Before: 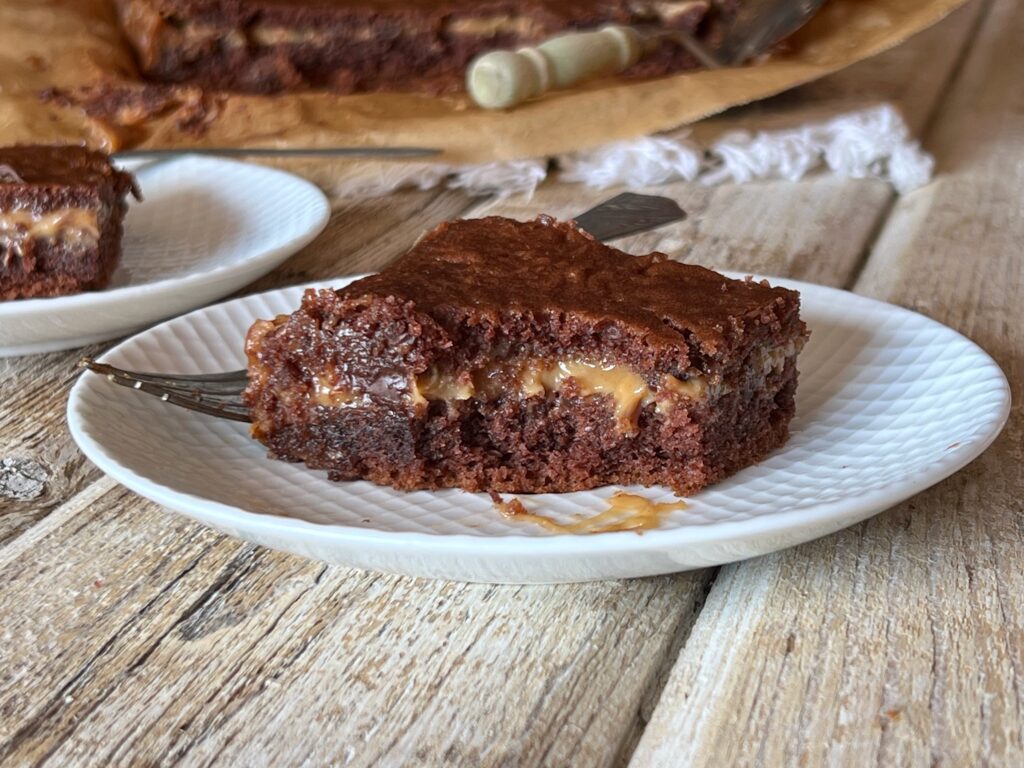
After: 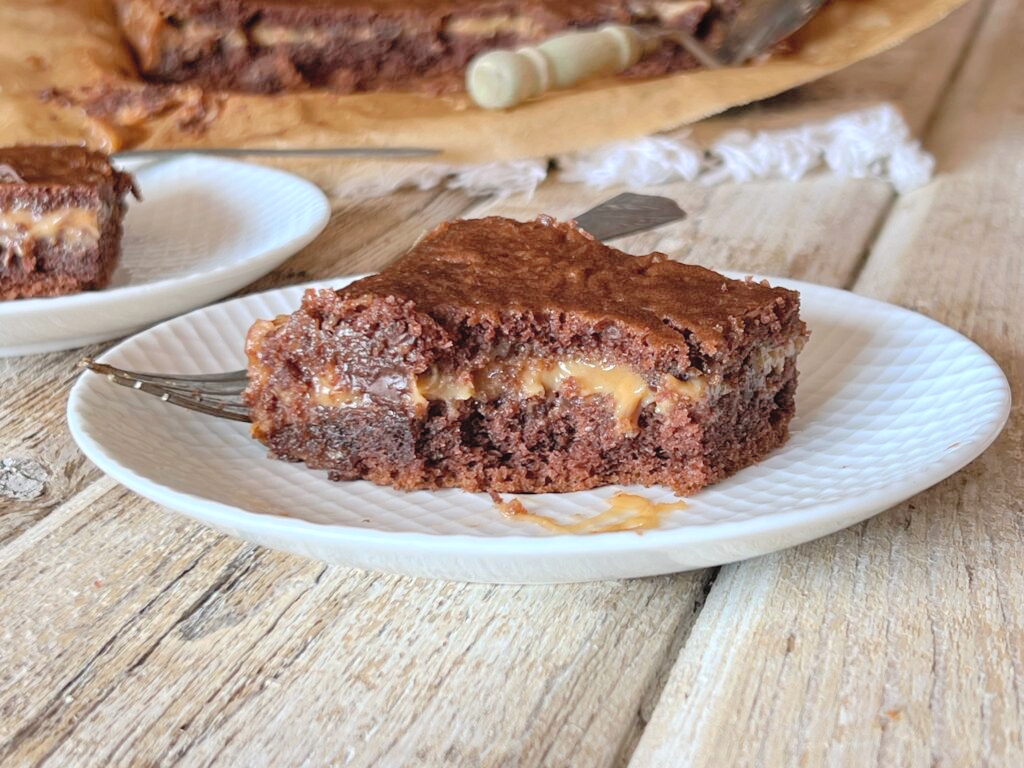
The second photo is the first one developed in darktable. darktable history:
contrast brightness saturation: brightness 0.28
tone curve: curves: ch0 [(0, 0) (0.003, 0.005) (0.011, 0.006) (0.025, 0.013) (0.044, 0.027) (0.069, 0.042) (0.1, 0.06) (0.136, 0.085) (0.177, 0.118) (0.224, 0.171) (0.277, 0.239) (0.335, 0.314) (0.399, 0.394) (0.468, 0.473) (0.543, 0.552) (0.623, 0.64) (0.709, 0.718) (0.801, 0.801) (0.898, 0.882) (1, 1)], preserve colors none
